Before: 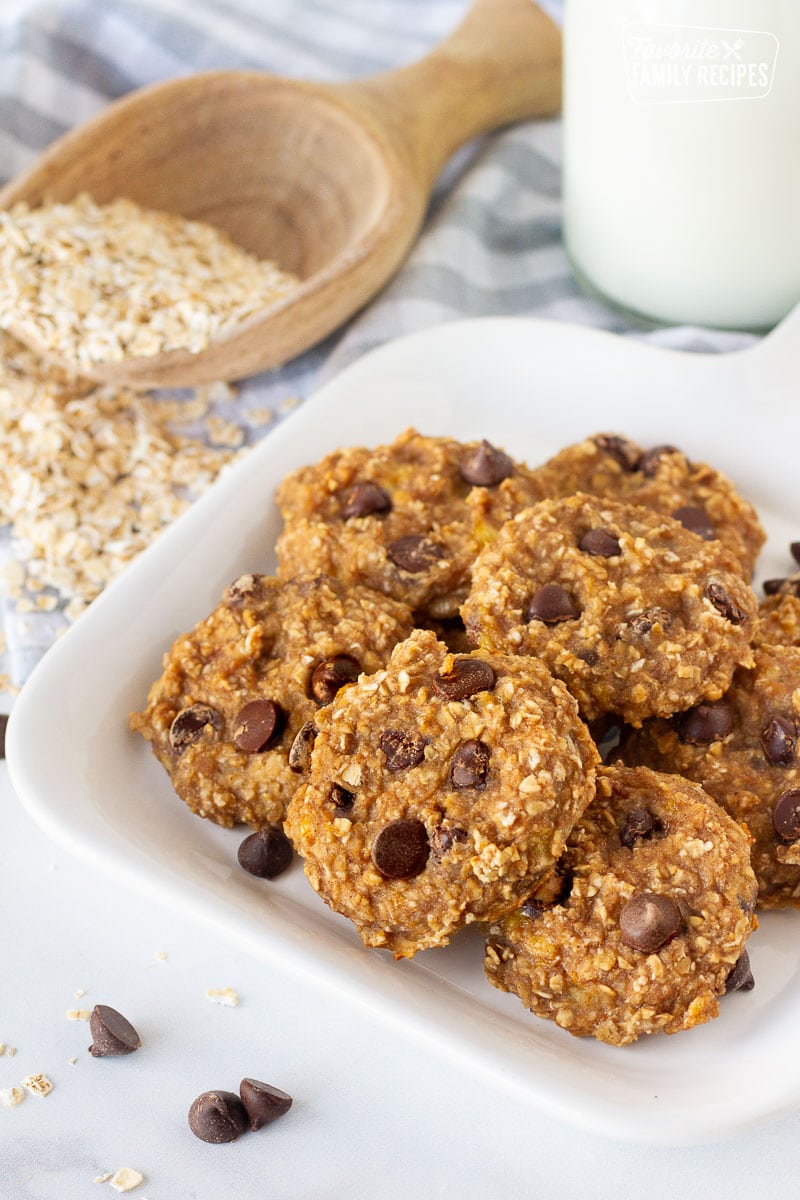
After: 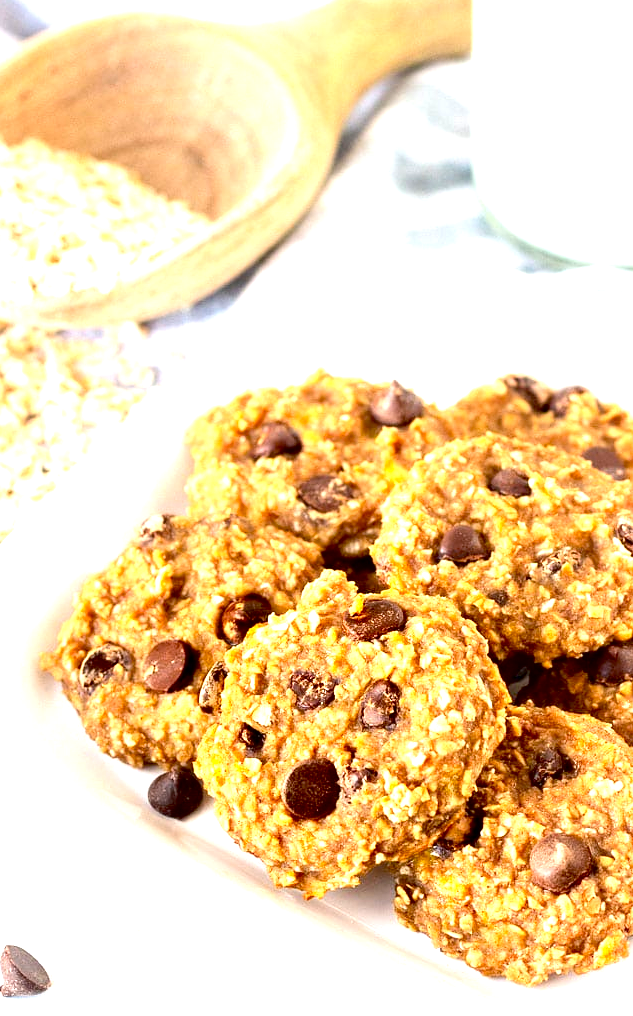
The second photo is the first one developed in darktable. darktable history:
contrast brightness saturation: contrast 0.098, brightness 0.024, saturation 0.016
crop: left 11.266%, top 5.07%, right 9.58%, bottom 10.243%
exposure: black level correction 0.01, exposure 1 EV, compensate highlight preservation false
tone equalizer: -8 EV -0.425 EV, -7 EV -0.38 EV, -6 EV -0.364 EV, -5 EV -0.224 EV, -3 EV 0.202 EV, -2 EV 0.357 EV, -1 EV 0.407 EV, +0 EV 0.409 EV, edges refinement/feathering 500, mask exposure compensation -1.57 EV, preserve details no
